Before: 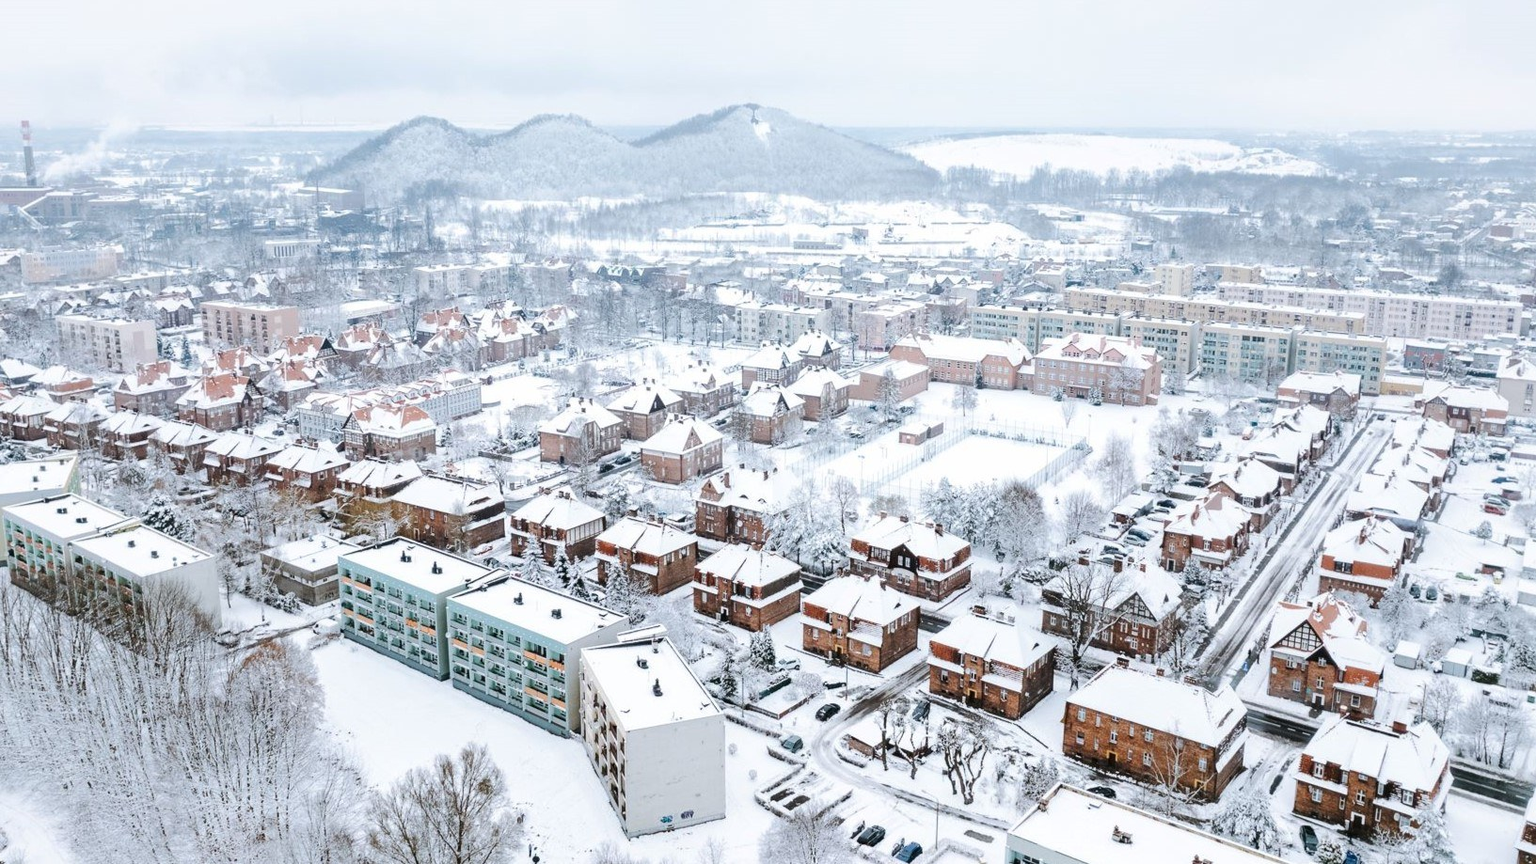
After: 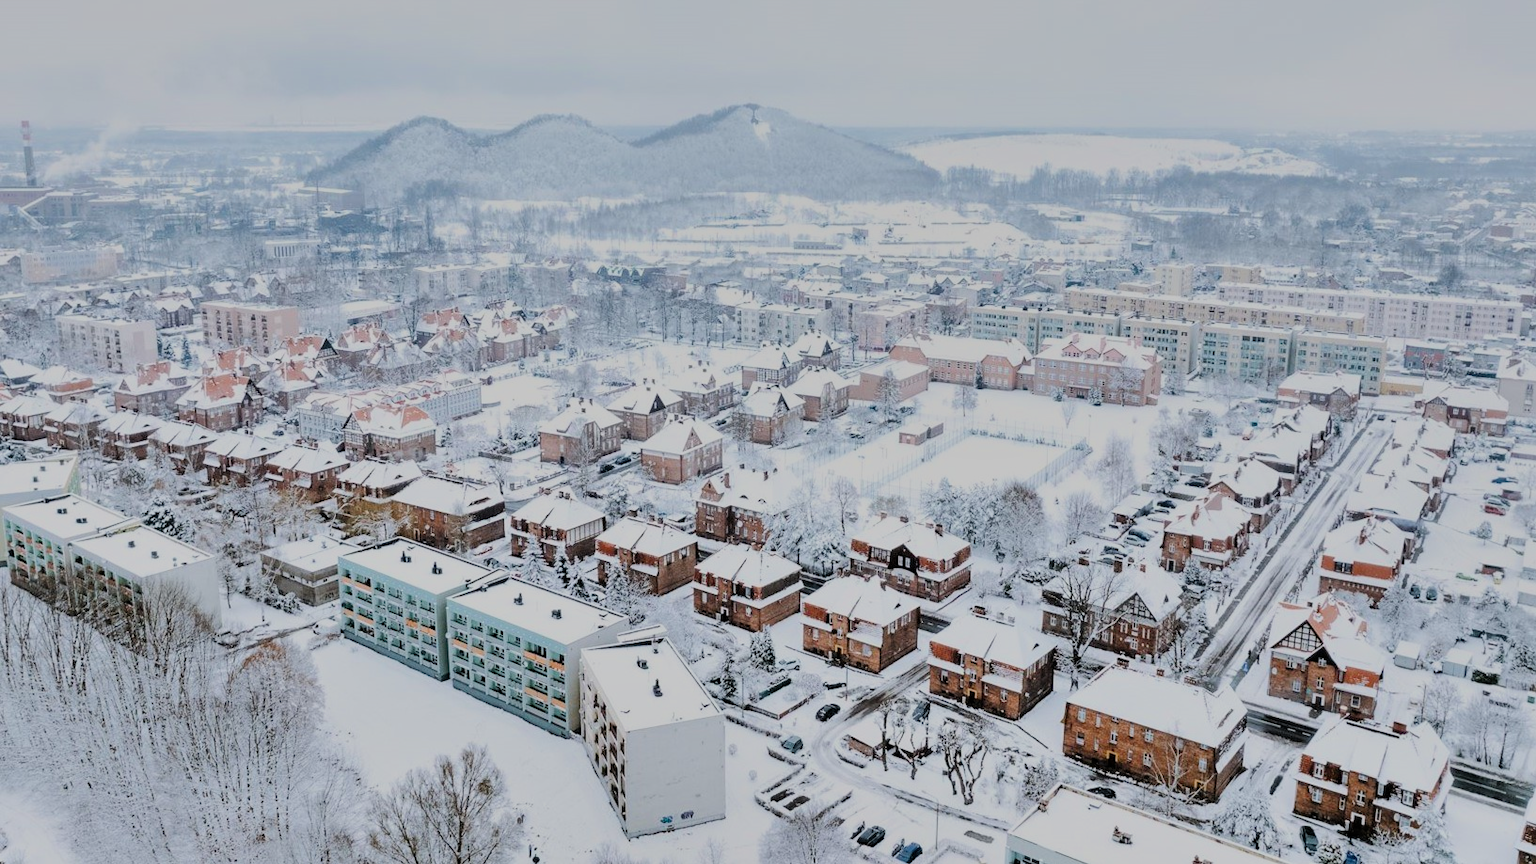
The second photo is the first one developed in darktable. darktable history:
filmic rgb: black relative exposure -6.91 EV, white relative exposure 5.65 EV, hardness 2.85, color science v6 (2022)
shadows and highlights: low approximation 0.01, soften with gaussian
